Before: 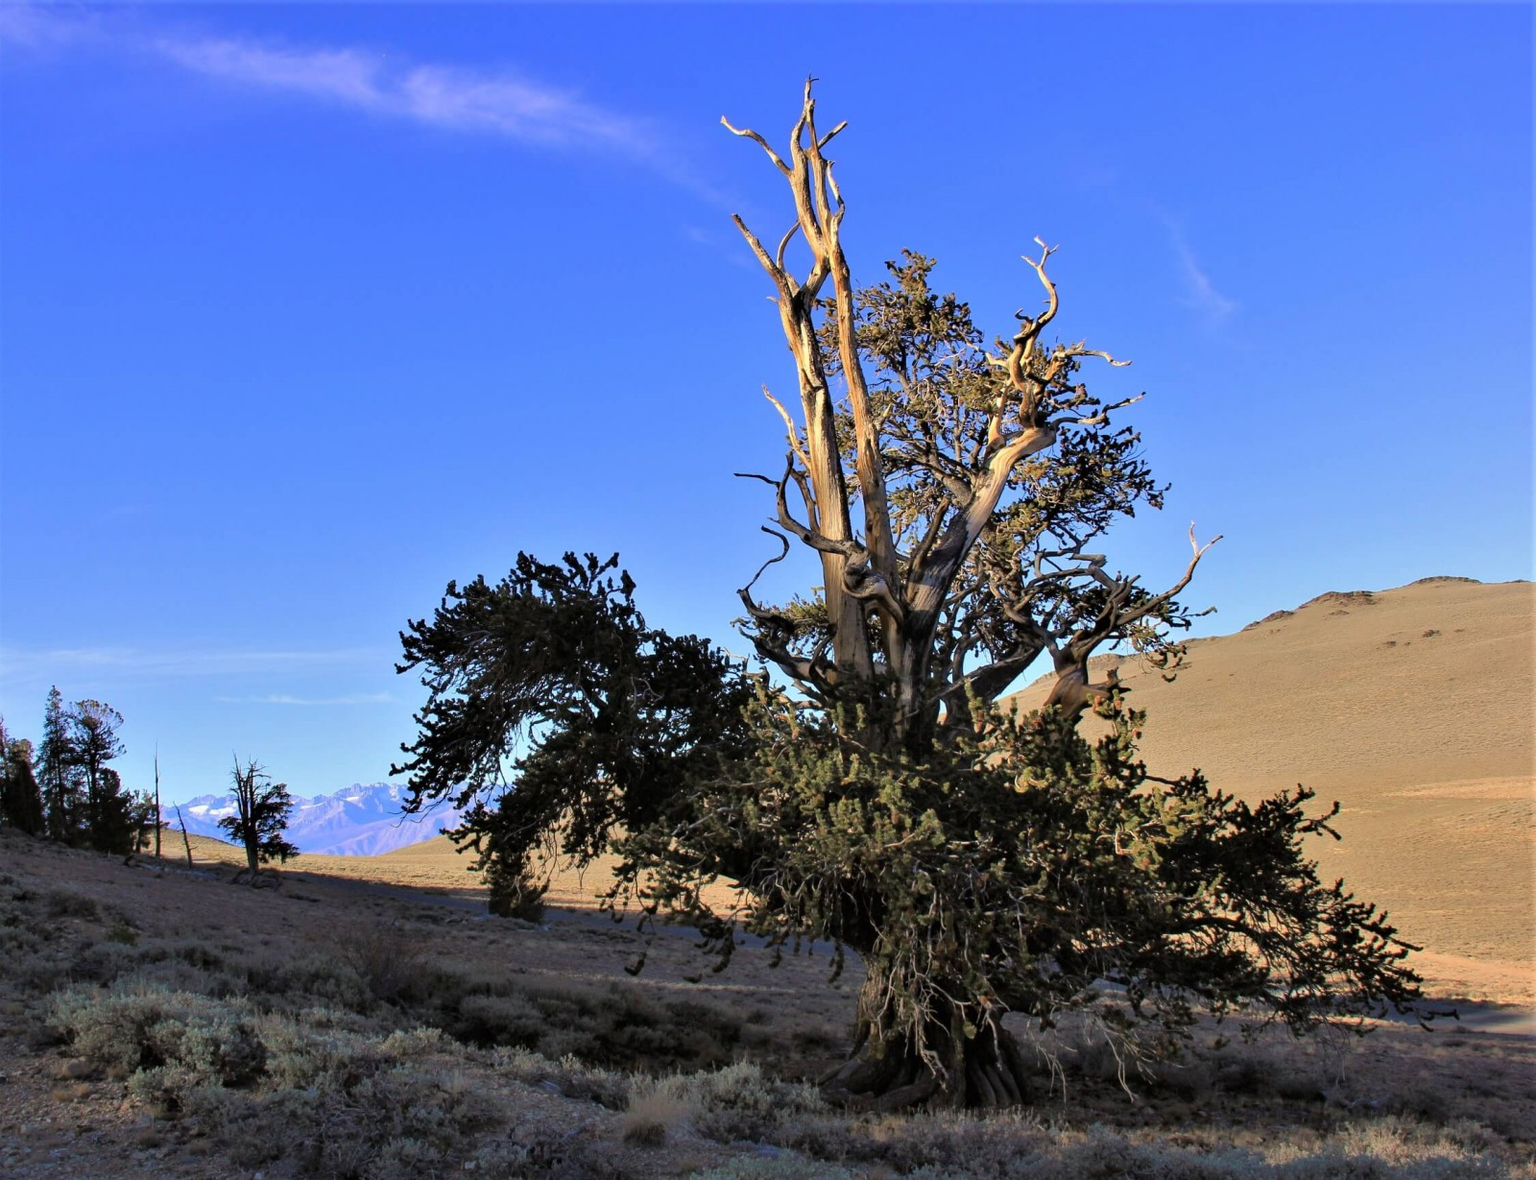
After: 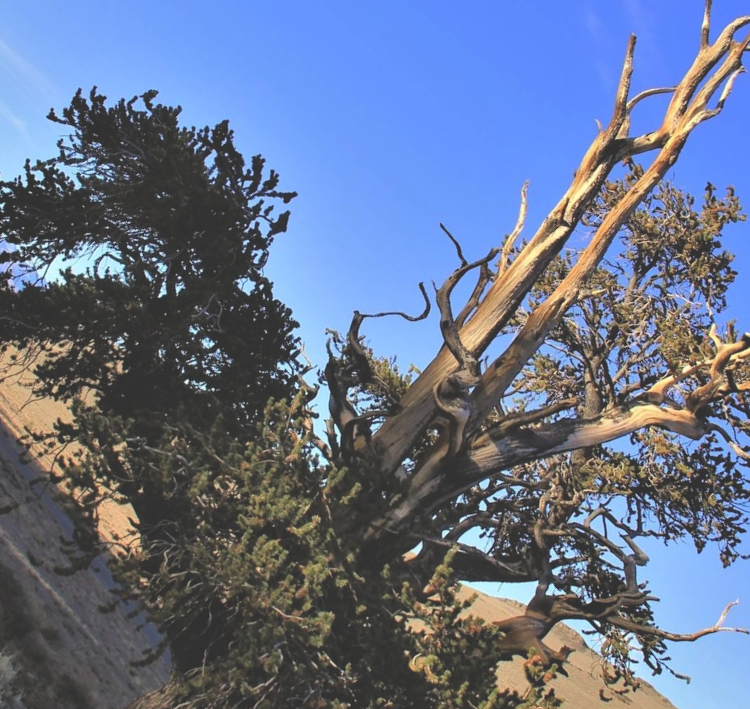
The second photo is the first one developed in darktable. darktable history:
crop and rotate: angle -45.76°, top 16.265%, right 0.8%, bottom 11.707%
exposure: black level correction -0.031, compensate exposure bias true, compensate highlight preservation false
tone equalizer: on, module defaults
